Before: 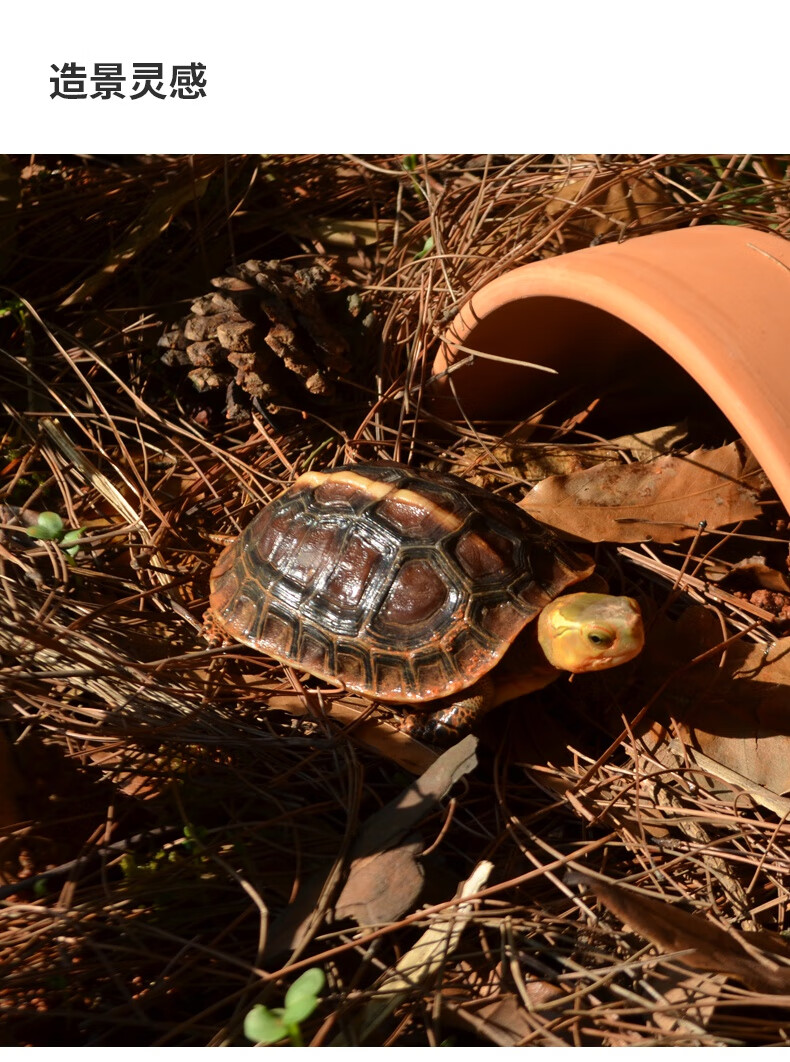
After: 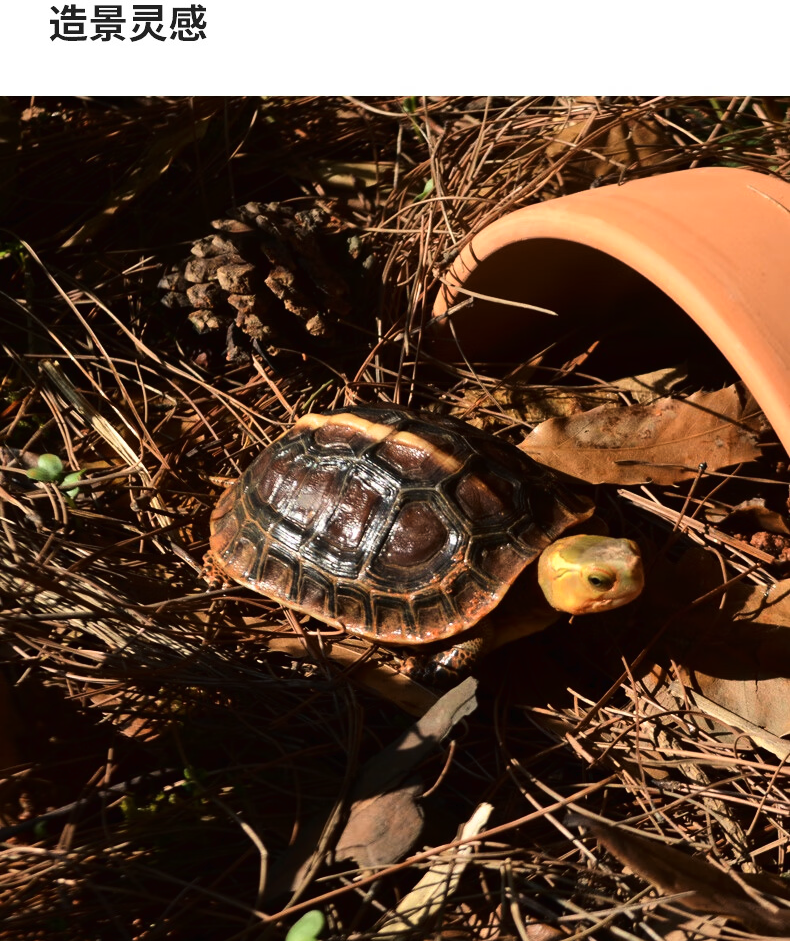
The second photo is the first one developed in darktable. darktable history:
tone curve: curves: ch0 [(0, 0) (0.003, 0.009) (0.011, 0.013) (0.025, 0.019) (0.044, 0.029) (0.069, 0.04) (0.1, 0.053) (0.136, 0.08) (0.177, 0.114) (0.224, 0.151) (0.277, 0.207) (0.335, 0.267) (0.399, 0.35) (0.468, 0.442) (0.543, 0.545) (0.623, 0.656) (0.709, 0.752) (0.801, 0.843) (0.898, 0.932) (1, 1)], color space Lab, linked channels, preserve colors none
crop and rotate: top 5.543%, bottom 5.779%
